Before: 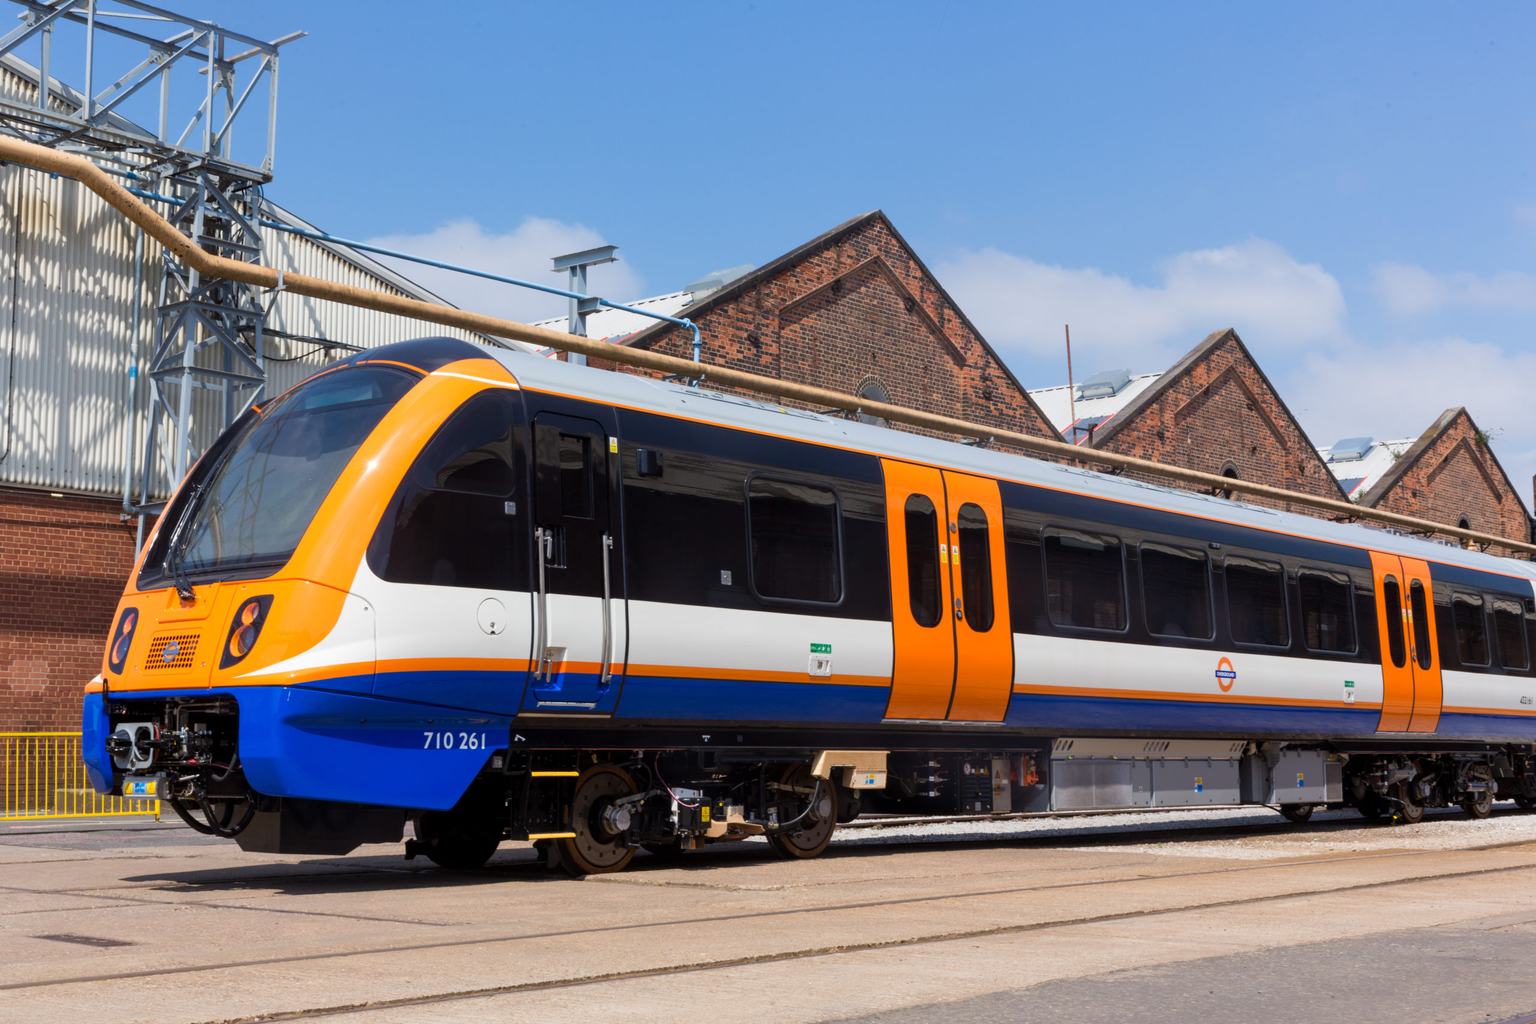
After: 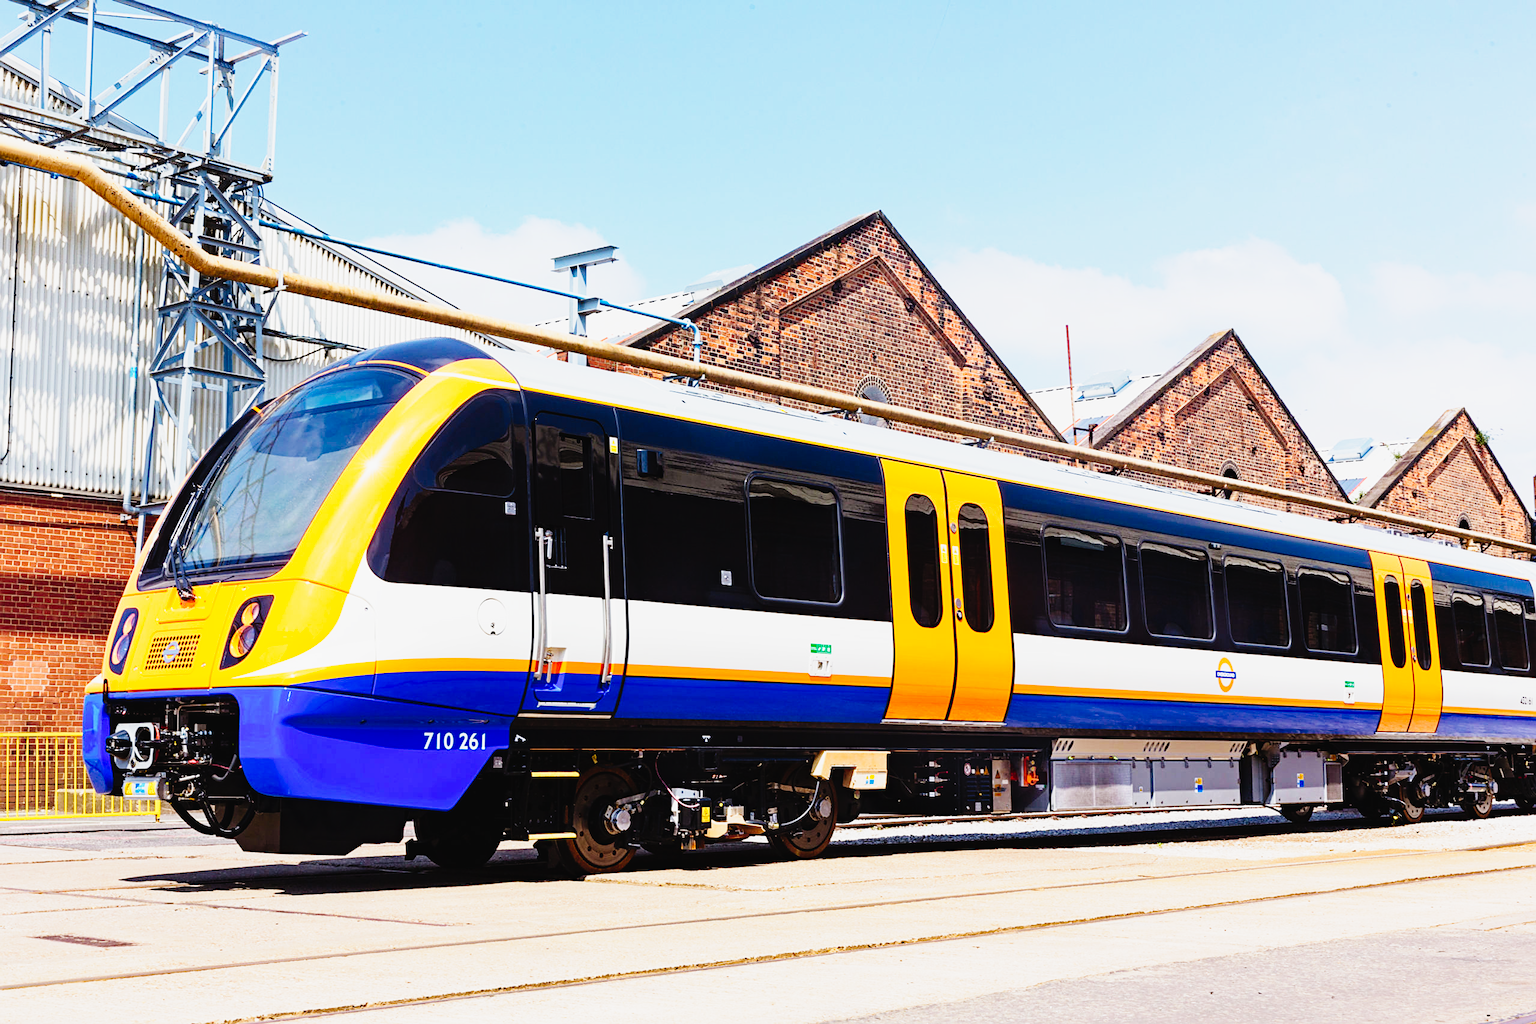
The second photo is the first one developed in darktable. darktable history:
sharpen: on, module defaults
haze removal: strength 0.292, distance 0.244, compatibility mode true, adaptive false
tone curve: curves: ch0 [(0, 0.023) (0.104, 0.058) (0.21, 0.162) (0.469, 0.524) (0.579, 0.65) (0.725, 0.8) (0.858, 0.903) (1, 0.974)]; ch1 [(0, 0) (0.414, 0.395) (0.447, 0.447) (0.502, 0.501) (0.521, 0.512) (0.57, 0.563) (0.618, 0.61) (0.654, 0.642) (1, 1)]; ch2 [(0, 0) (0.356, 0.408) (0.437, 0.453) (0.492, 0.485) (0.524, 0.508) (0.566, 0.567) (0.595, 0.604) (1, 1)], preserve colors none
base curve: curves: ch0 [(0, 0) (0.018, 0.026) (0.143, 0.37) (0.33, 0.731) (0.458, 0.853) (0.735, 0.965) (0.905, 0.986) (1, 1)], preserve colors none
